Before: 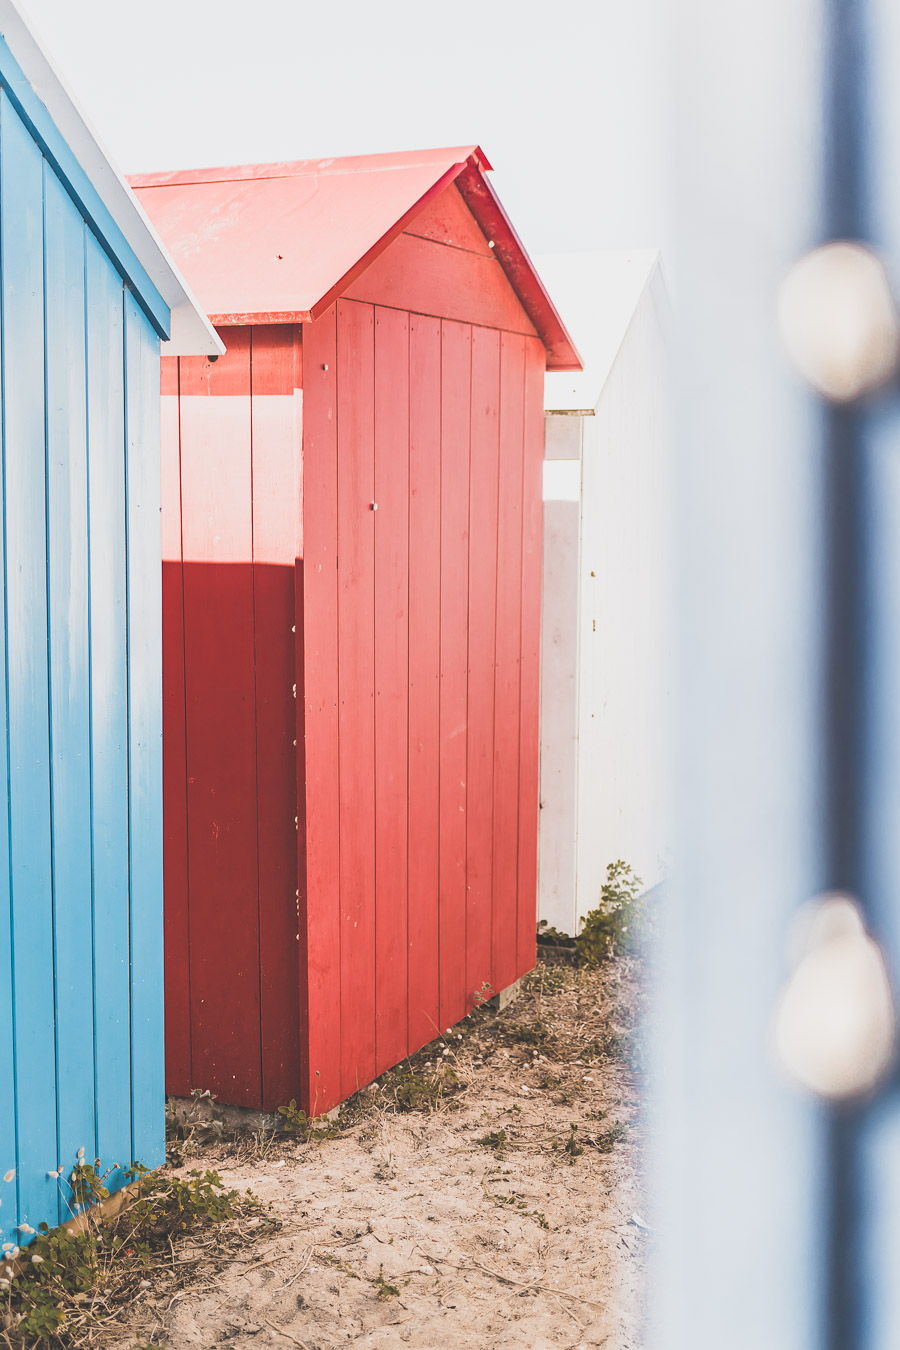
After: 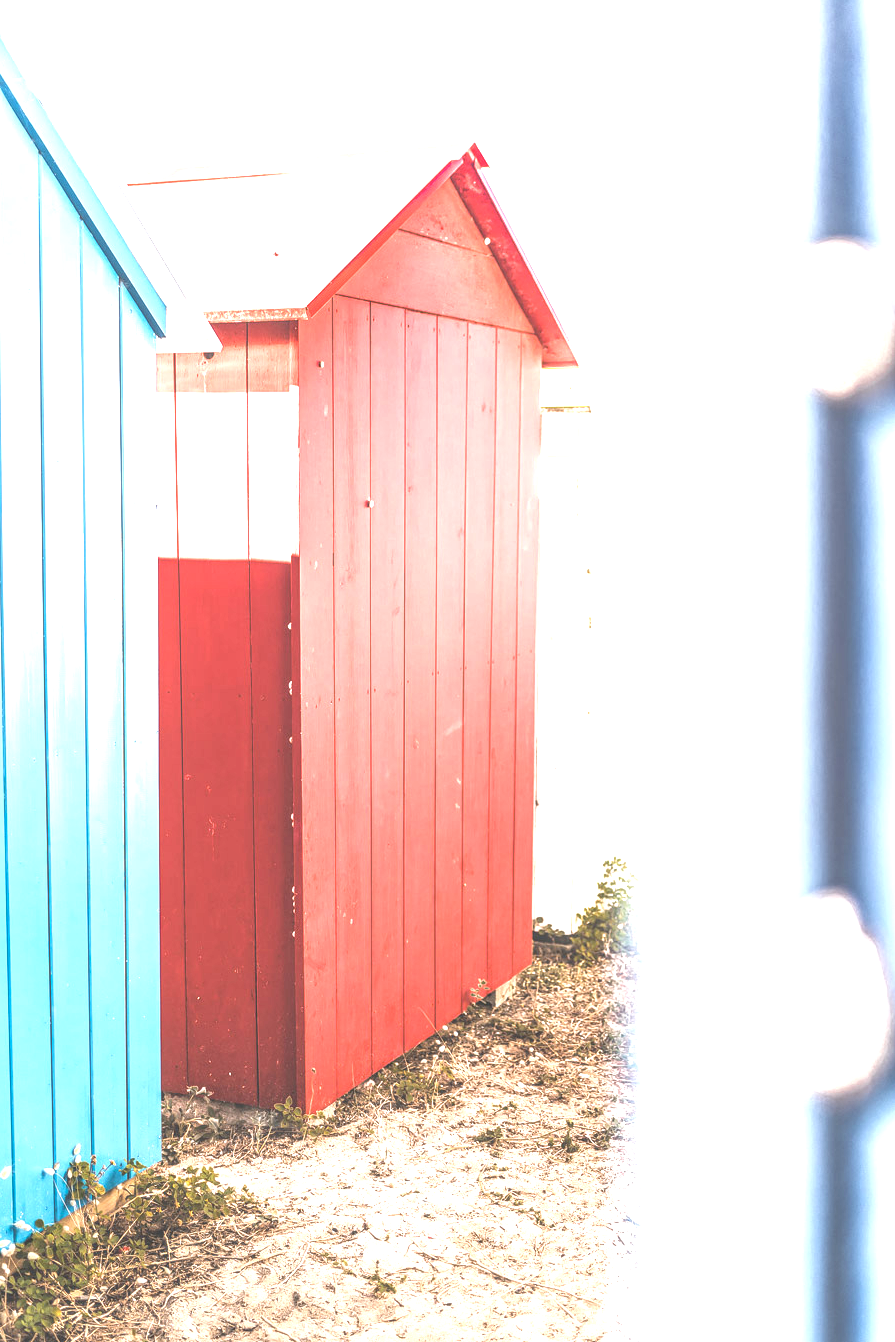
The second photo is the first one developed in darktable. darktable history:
exposure: black level correction 0, exposure 1.199 EV, compensate highlight preservation false
local contrast: highlights 1%, shadows 4%, detail 134%
crop and rotate: left 0.535%, top 0.226%, bottom 0.302%
